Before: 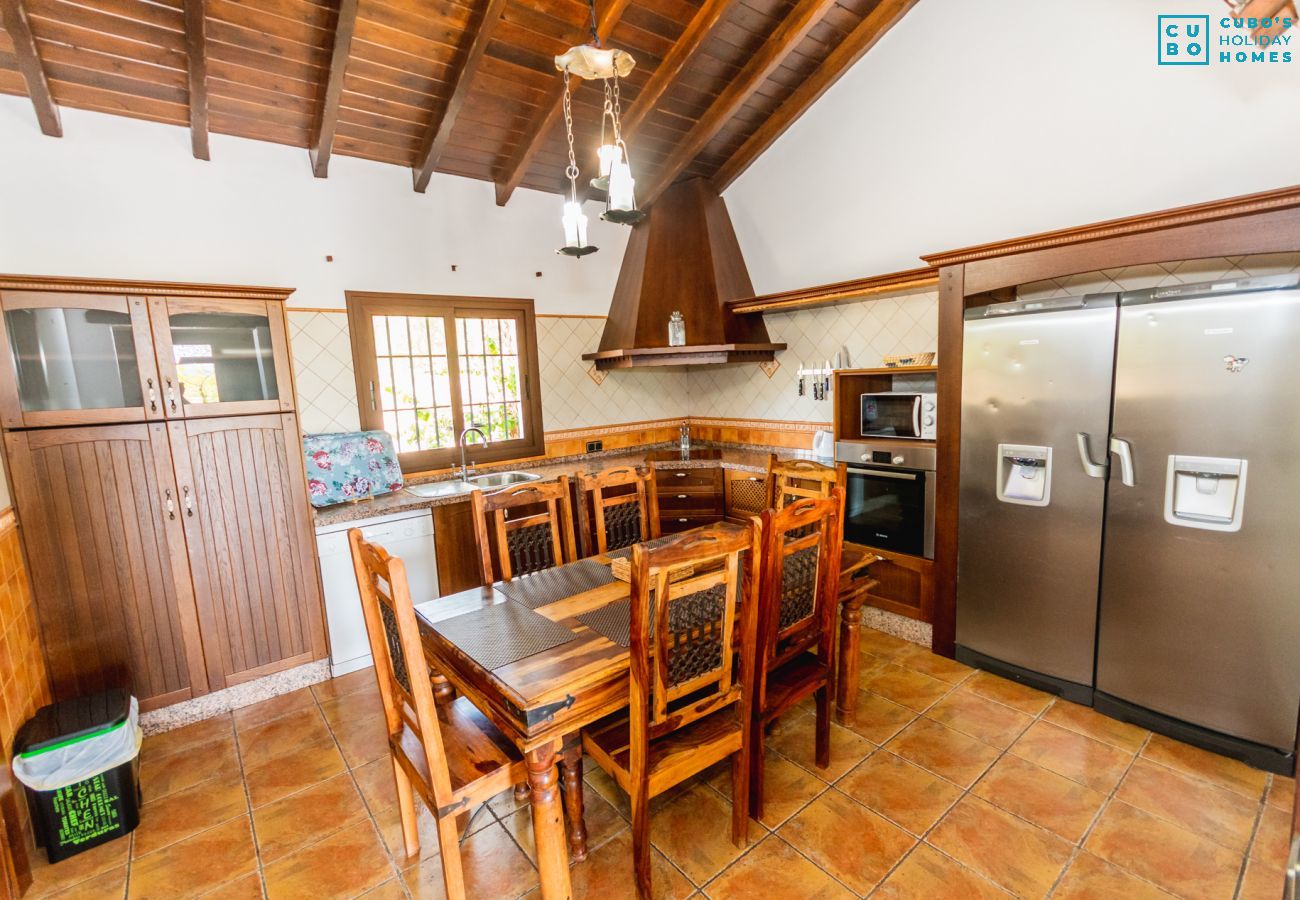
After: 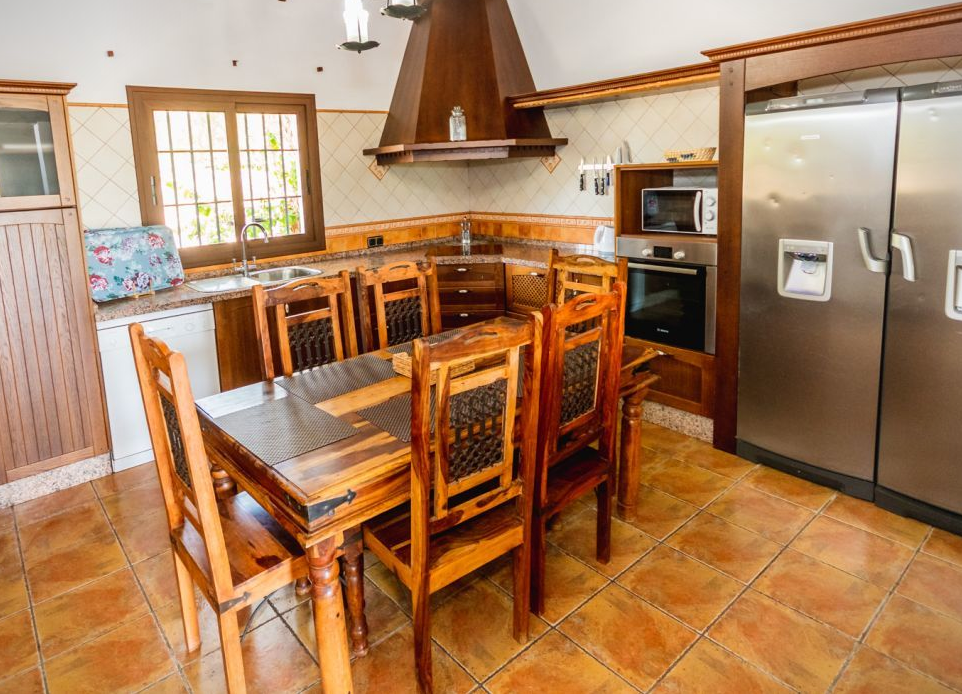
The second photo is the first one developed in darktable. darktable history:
vignetting: fall-off start 97.23%, saturation -0.024, center (-0.033, -0.042), width/height ratio 1.179, unbound false
crop: left 16.871%, top 22.857%, right 9.116%
